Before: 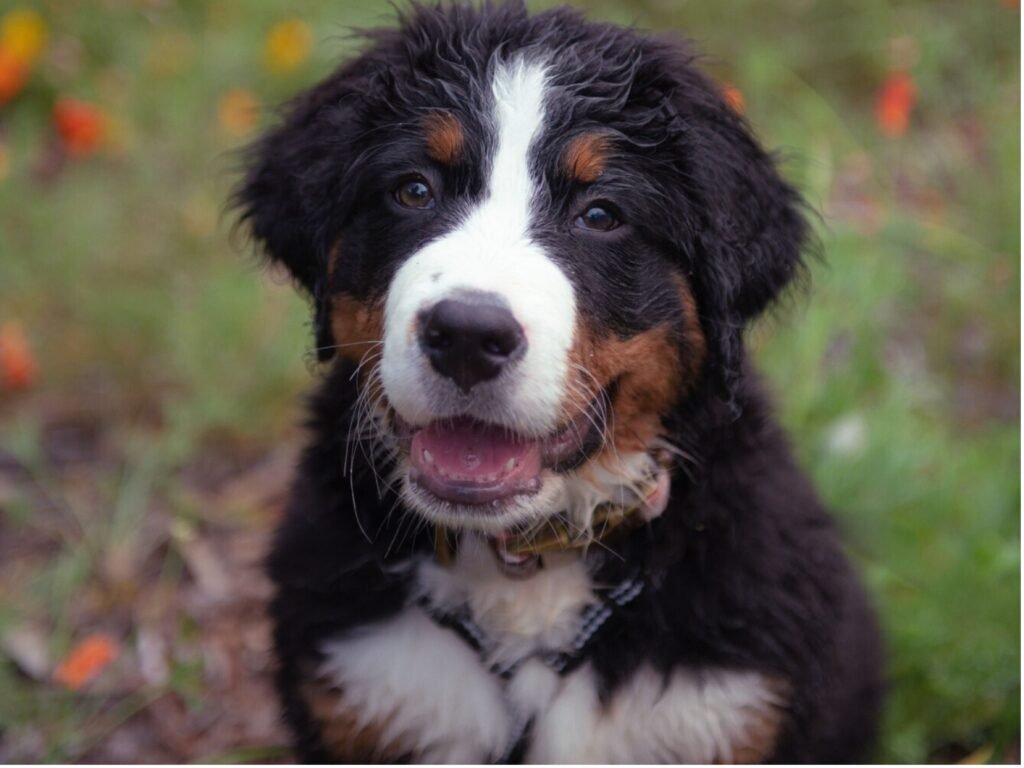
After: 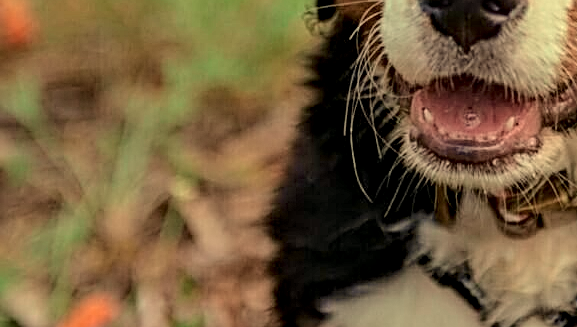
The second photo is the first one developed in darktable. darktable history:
crop: top 44.483%, right 43.593%, bottom 12.892%
white balance: red 1.08, blue 0.791
tone curve: curves: ch0 [(0, 0) (0.402, 0.473) (0.673, 0.68) (0.899, 0.832) (0.999, 0.903)]; ch1 [(0, 0) (0.379, 0.262) (0.464, 0.425) (0.498, 0.49) (0.507, 0.5) (0.53, 0.532) (0.582, 0.583) (0.68, 0.672) (0.791, 0.748) (1, 0.896)]; ch2 [(0, 0) (0.199, 0.414) (0.438, 0.49) (0.496, 0.501) (0.515, 0.546) (0.577, 0.605) (0.632, 0.649) (0.717, 0.727) (0.845, 0.855) (0.998, 0.977)], color space Lab, independent channels, preserve colors none
contrast equalizer: octaves 7, y [[0.5, 0.542, 0.583, 0.625, 0.667, 0.708], [0.5 ×6], [0.5 ×6], [0 ×6], [0 ×6]]
local contrast: detail 130%
sharpen: on, module defaults
